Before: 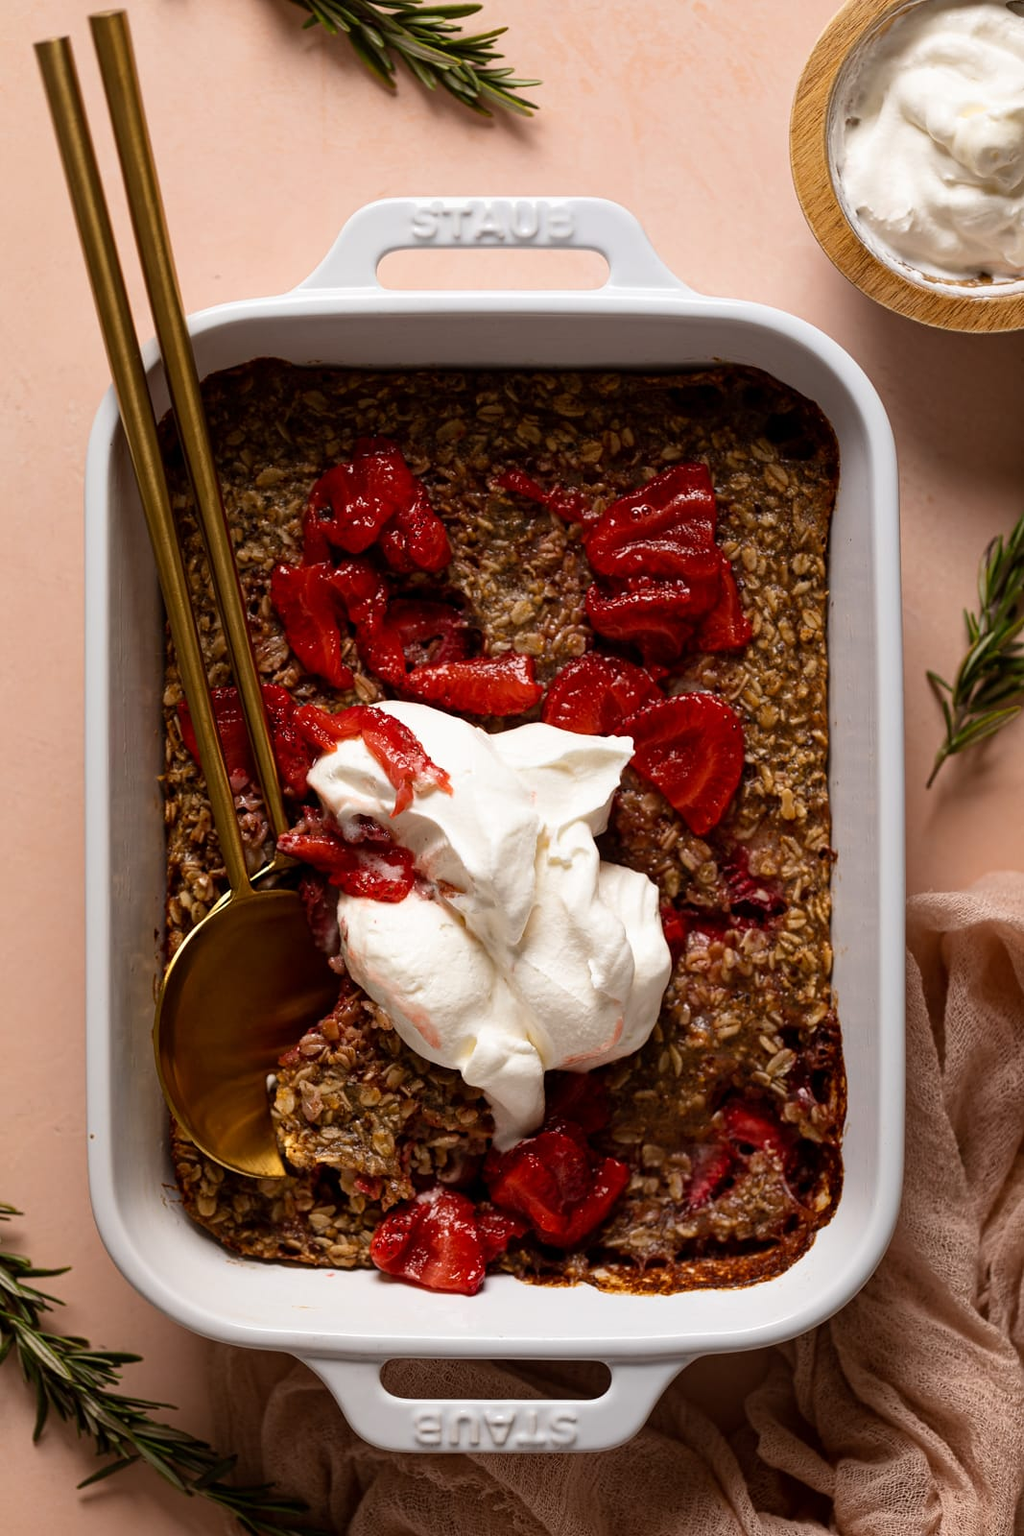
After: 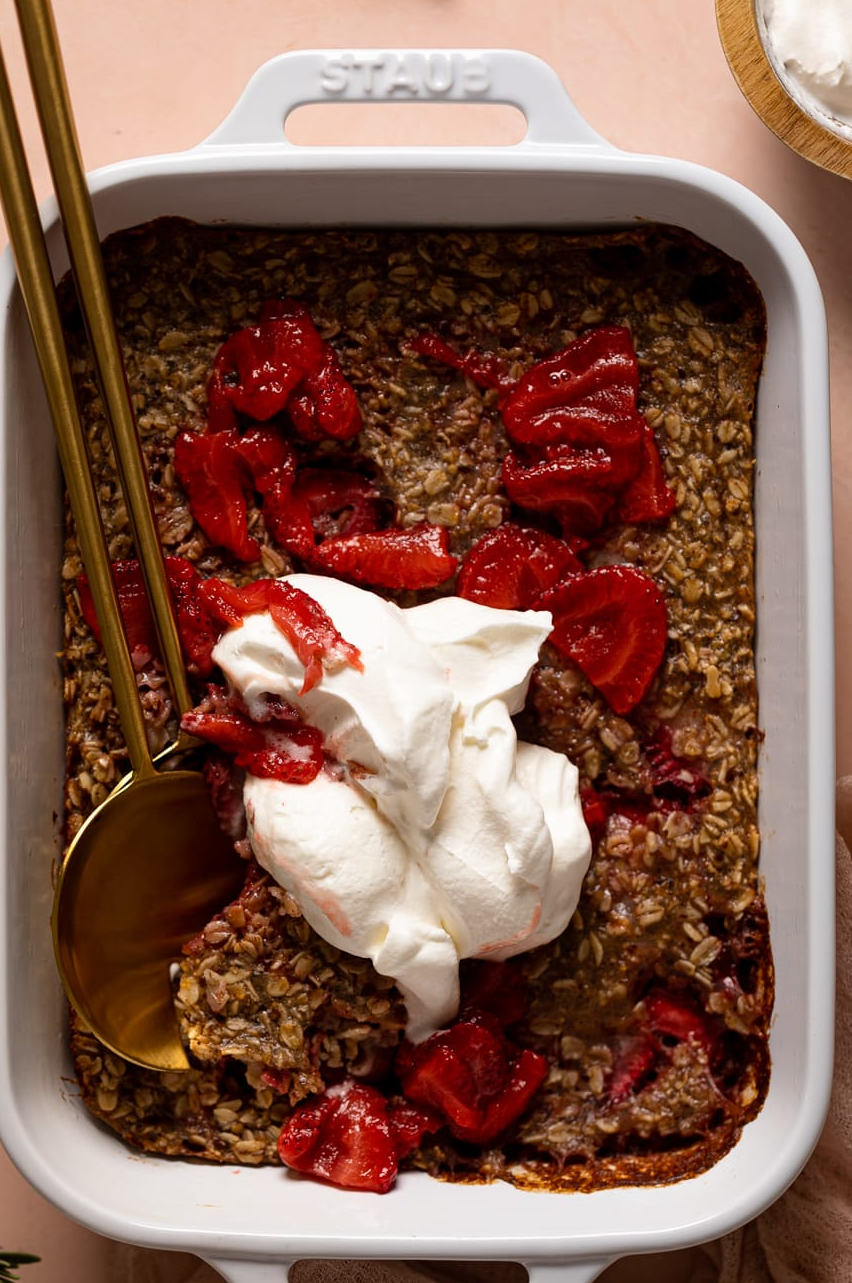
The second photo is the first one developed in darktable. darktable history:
crop and rotate: left 10.213%, top 9.785%, right 9.858%, bottom 10.024%
